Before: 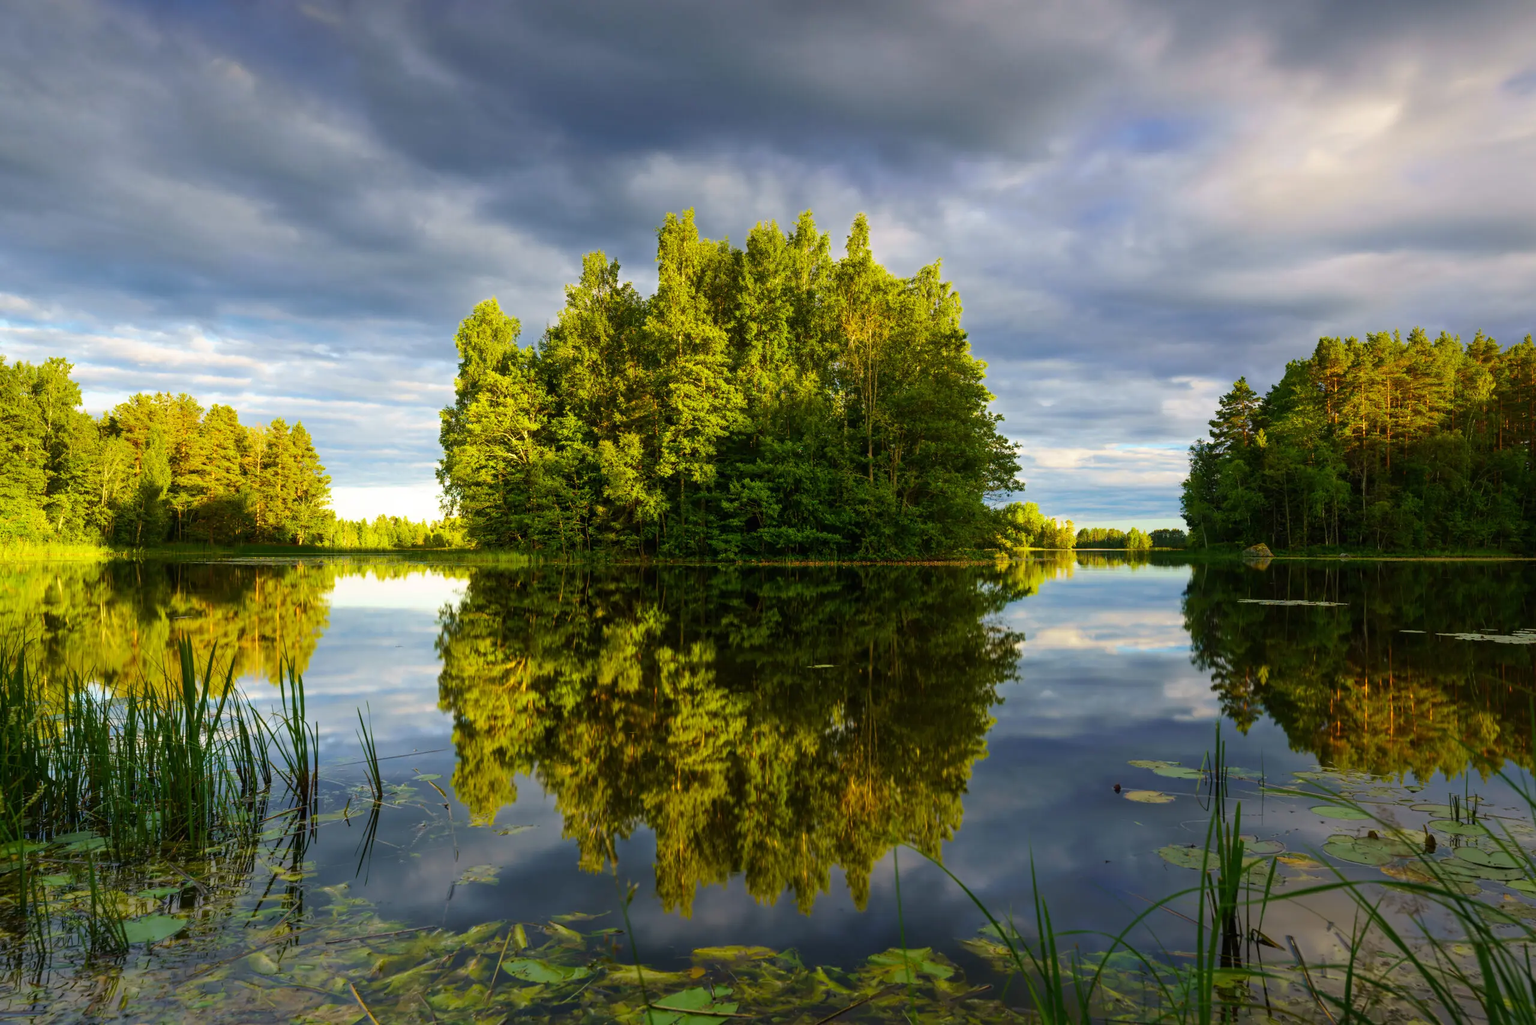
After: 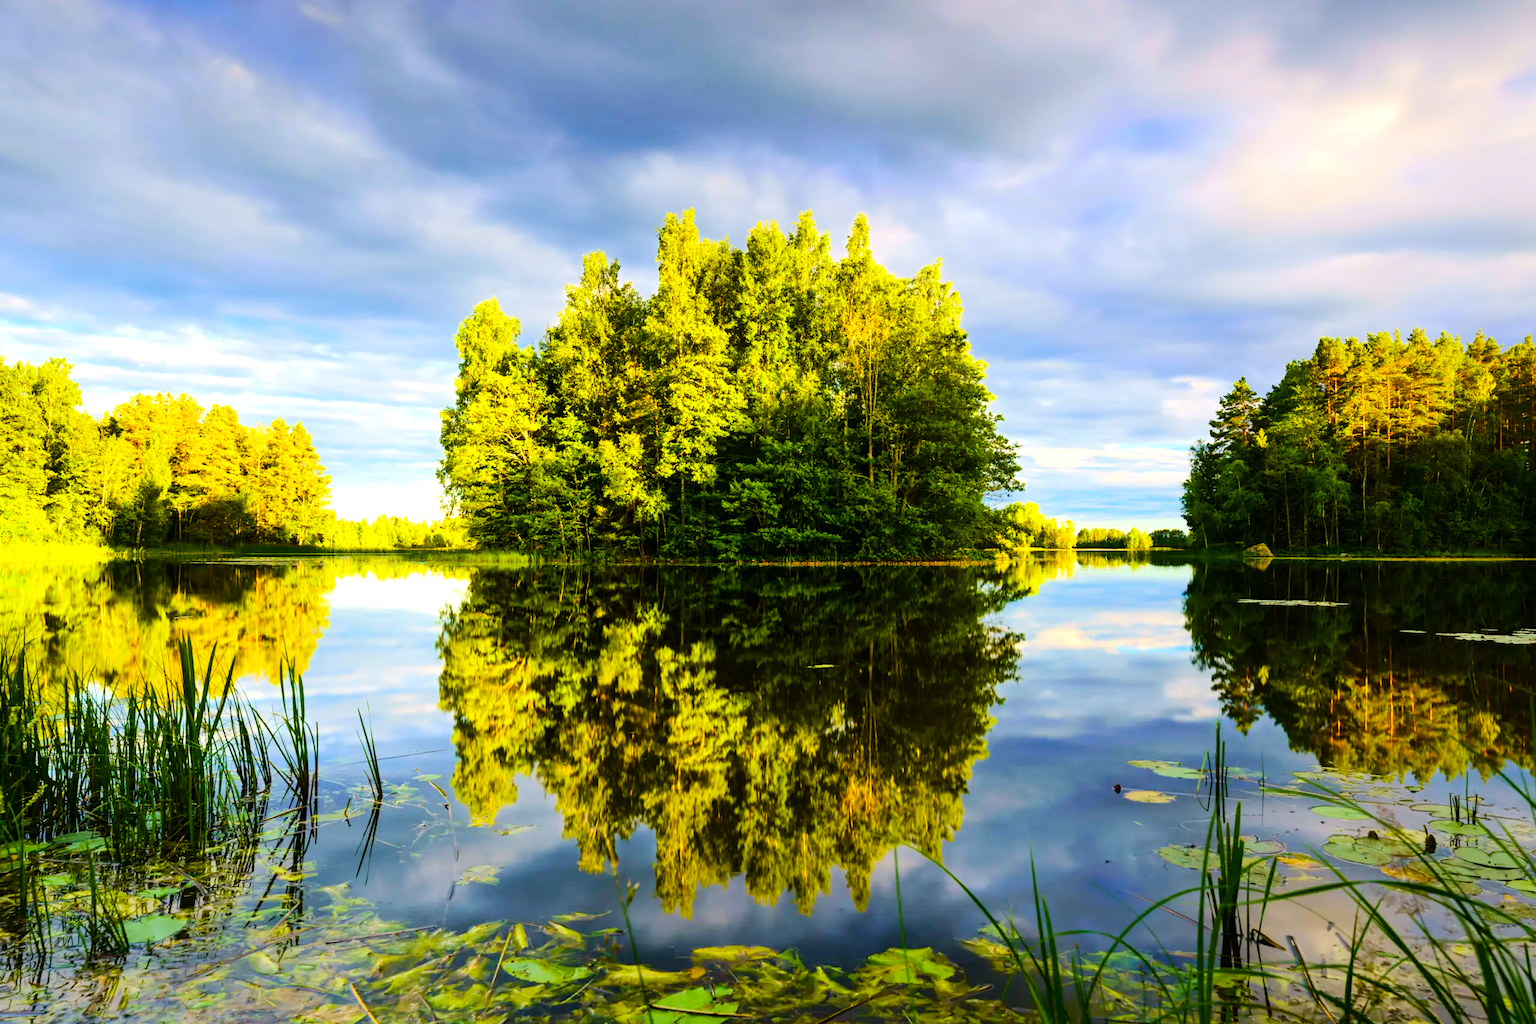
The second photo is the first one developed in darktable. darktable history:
tone equalizer: -7 EV 0.155 EV, -6 EV 0.608 EV, -5 EV 1.18 EV, -4 EV 1.3 EV, -3 EV 1.14 EV, -2 EV 0.6 EV, -1 EV 0.158 EV, edges refinement/feathering 500, mask exposure compensation -1.57 EV, preserve details no
color balance rgb: highlights gain › chroma 0.197%, highlights gain › hue 331.01°, perceptual saturation grading › global saturation 20%, perceptual saturation grading › highlights -25.779%, perceptual saturation grading › shadows 49.614%, global vibrance 30.384%, contrast 10.021%
